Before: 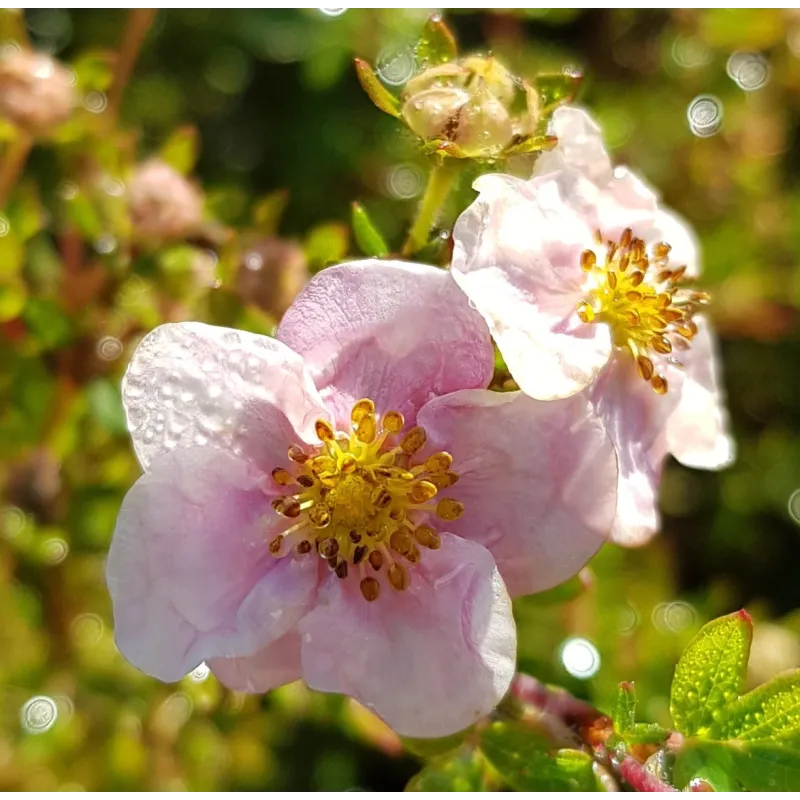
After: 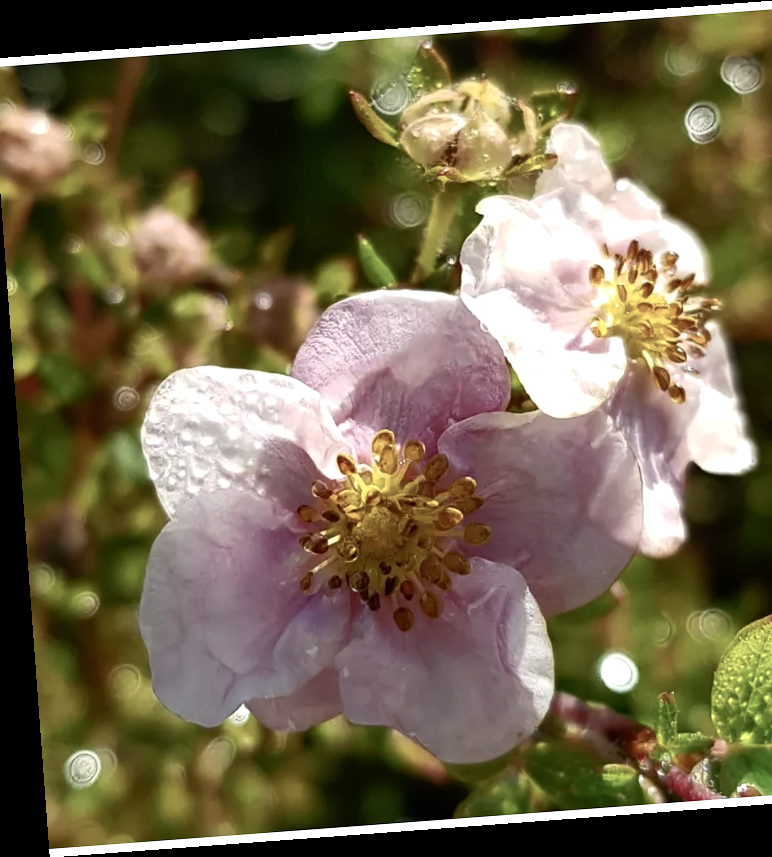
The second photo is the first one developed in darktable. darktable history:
crop and rotate: left 1.088%, right 8.807%
color balance rgb: perceptual saturation grading › highlights -31.88%, perceptual saturation grading › mid-tones 5.8%, perceptual saturation grading › shadows 18.12%, perceptual brilliance grading › highlights 3.62%, perceptual brilliance grading › mid-tones -18.12%, perceptual brilliance grading › shadows -41.3%
rotate and perspective: rotation -4.25°, automatic cropping off
